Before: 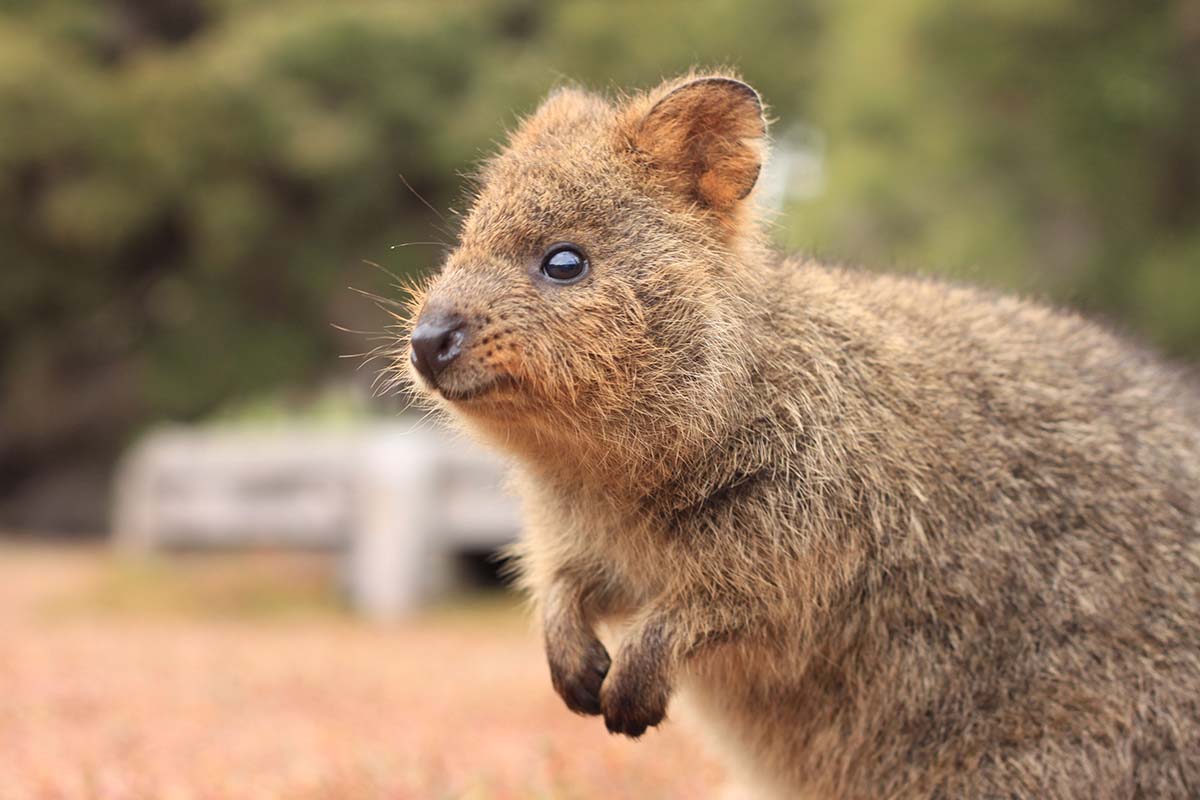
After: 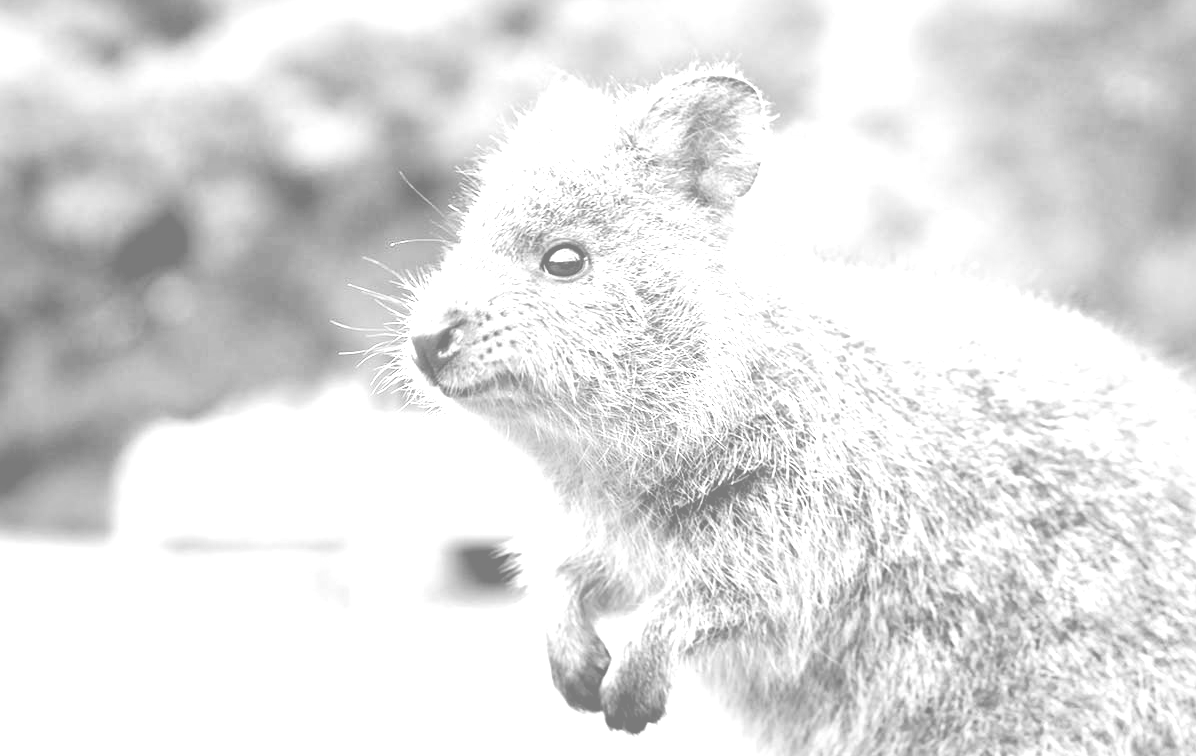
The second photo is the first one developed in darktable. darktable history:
monochrome: on, module defaults
color balance rgb: linear chroma grading › global chroma -0.67%, saturation formula JzAzBz (2021)
local contrast: mode bilateral grid, contrast 25, coarseness 60, detail 151%, midtone range 0.2
color calibration: illuminant as shot in camera, x 0.358, y 0.373, temperature 4628.91 K
filmic rgb: black relative exposure -7.75 EV, white relative exposure 4.4 EV, threshold 3 EV, target black luminance 0%, hardness 3.76, latitude 50.51%, contrast 1.074, highlights saturation mix 10%, shadows ↔ highlights balance -0.22%, color science v4 (2020), enable highlight reconstruction true
crop: top 0.448%, right 0.264%, bottom 5.045%
colorize: hue 25.2°, saturation 83%, source mix 82%, lightness 79%, version 1
